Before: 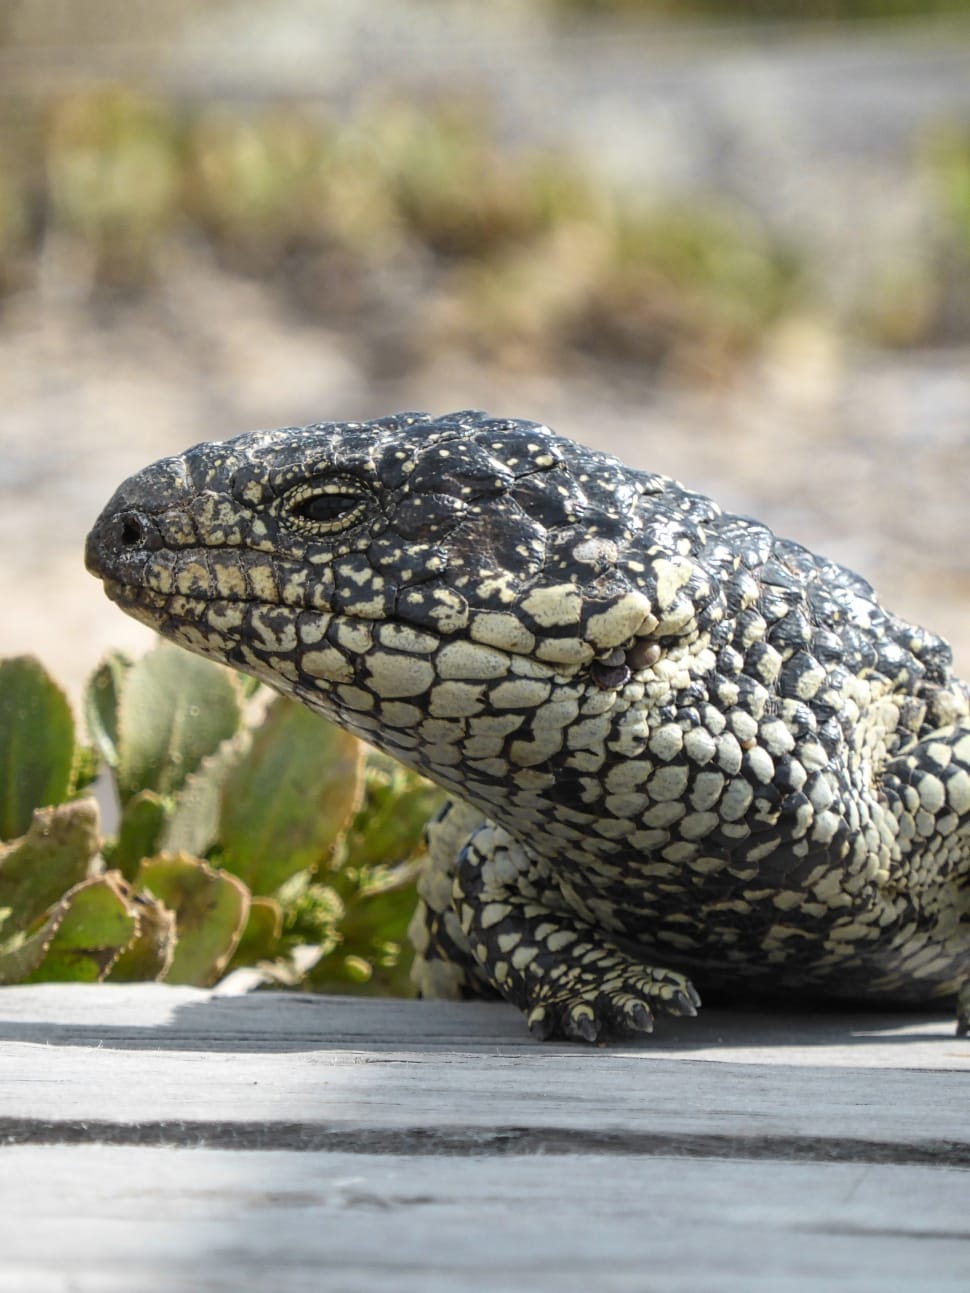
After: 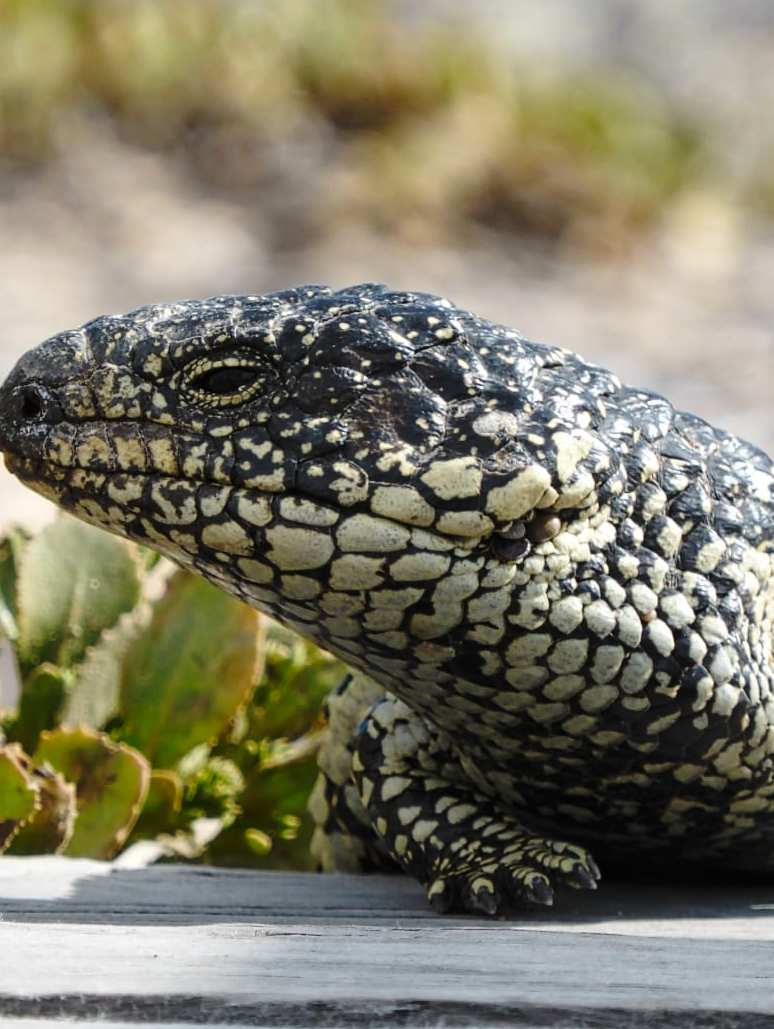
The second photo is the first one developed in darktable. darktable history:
base curve: curves: ch0 [(0, 0) (0.073, 0.04) (0.157, 0.139) (0.492, 0.492) (0.758, 0.758) (1, 1)], preserve colors none
crop and rotate: left 10.32%, top 9.823%, right 9.839%, bottom 10.555%
